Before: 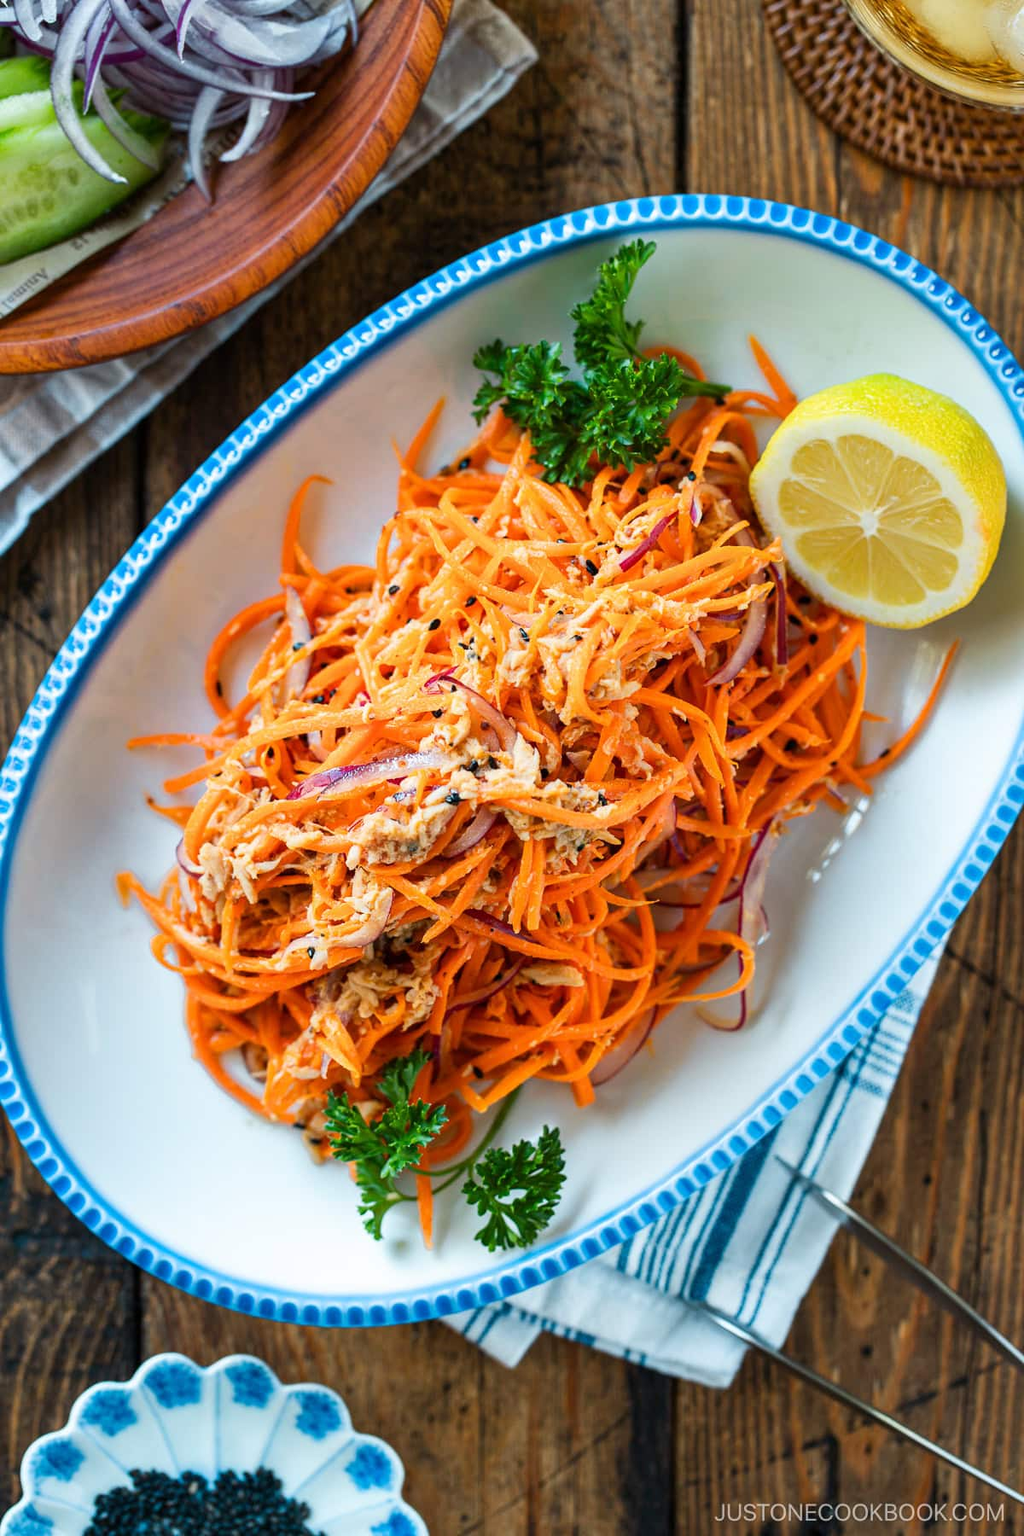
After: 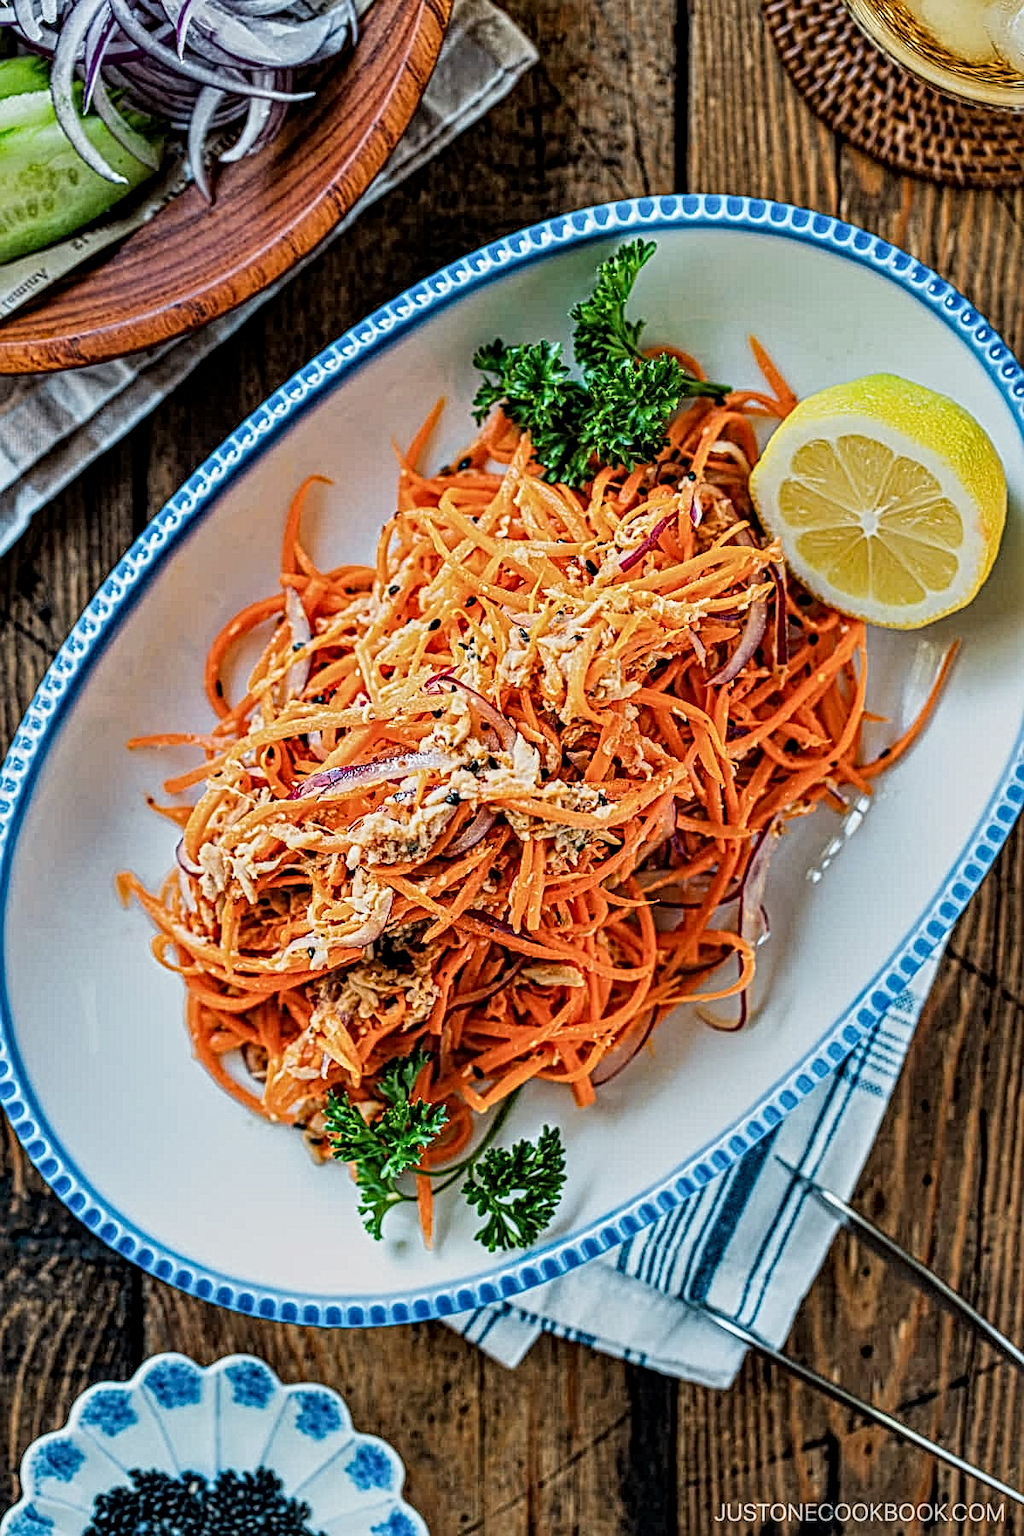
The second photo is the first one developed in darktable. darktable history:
contrast equalizer: octaves 7, y [[0.535, 0.543, 0.548, 0.548, 0.542, 0.532], [0.5 ×6], [0.5 ×6], [0 ×6], [0 ×6]]
filmic rgb: black relative exposure -7.99 EV, white relative exposure 4.02 EV, hardness 4.21
local contrast: mode bilateral grid, contrast 19, coarseness 3, detail 299%, midtone range 0.2
